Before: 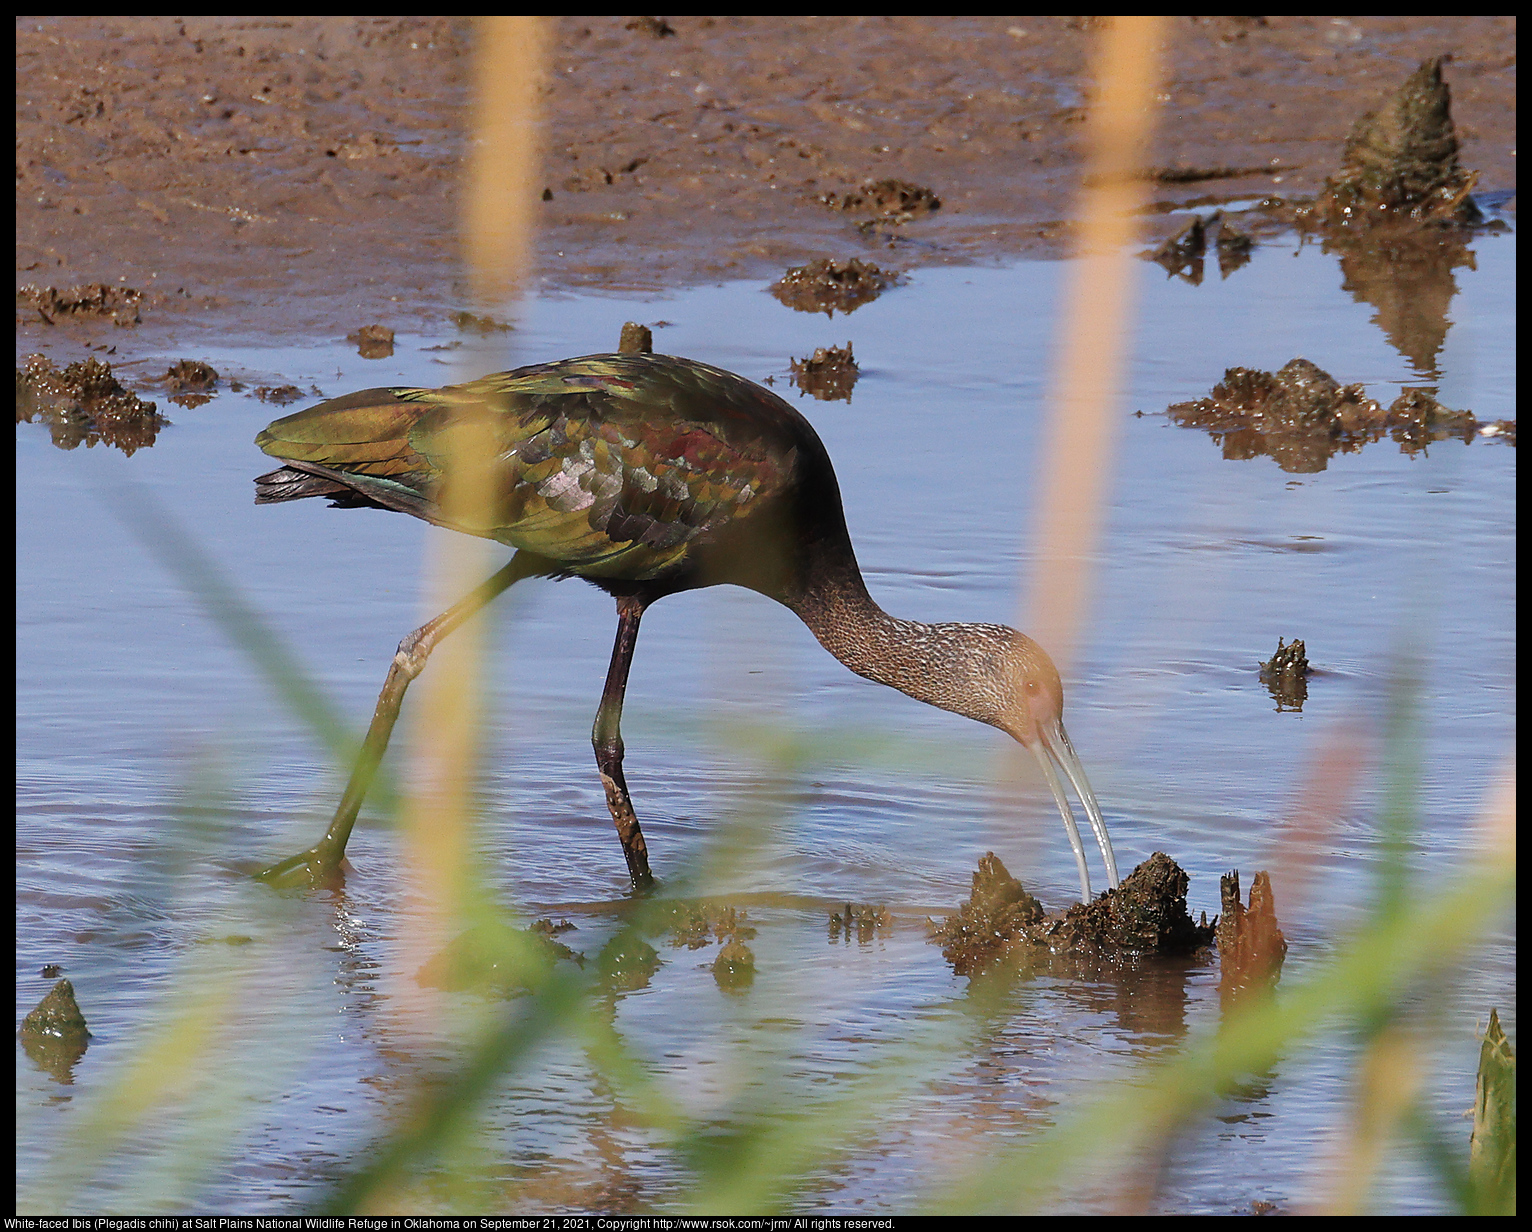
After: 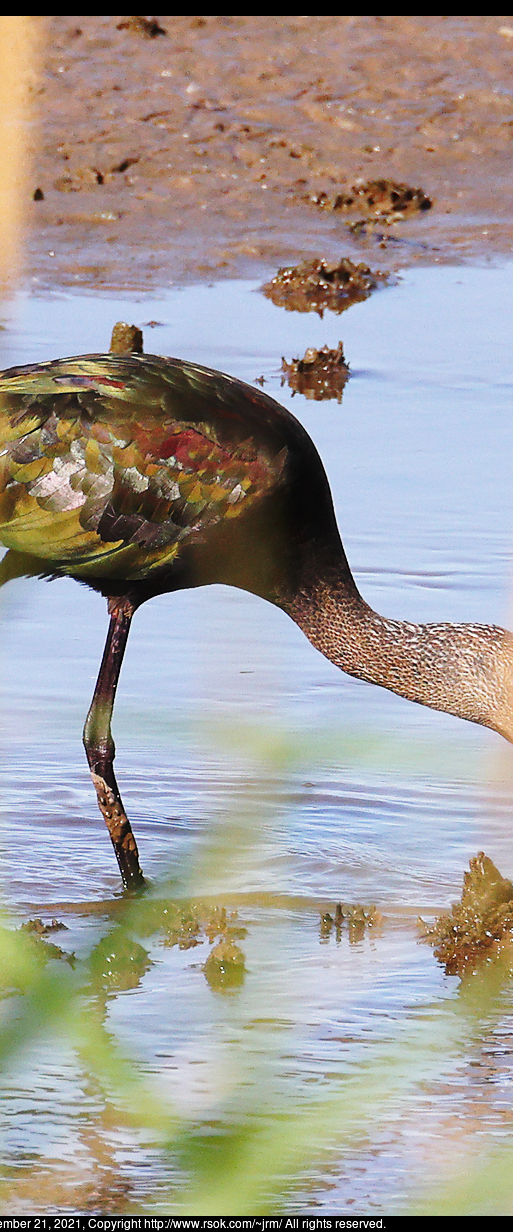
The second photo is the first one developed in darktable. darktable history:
crop: left 33.256%, right 33.214%
base curve: curves: ch0 [(0, 0) (0.028, 0.03) (0.121, 0.232) (0.46, 0.748) (0.859, 0.968) (1, 1)], preserve colors none
